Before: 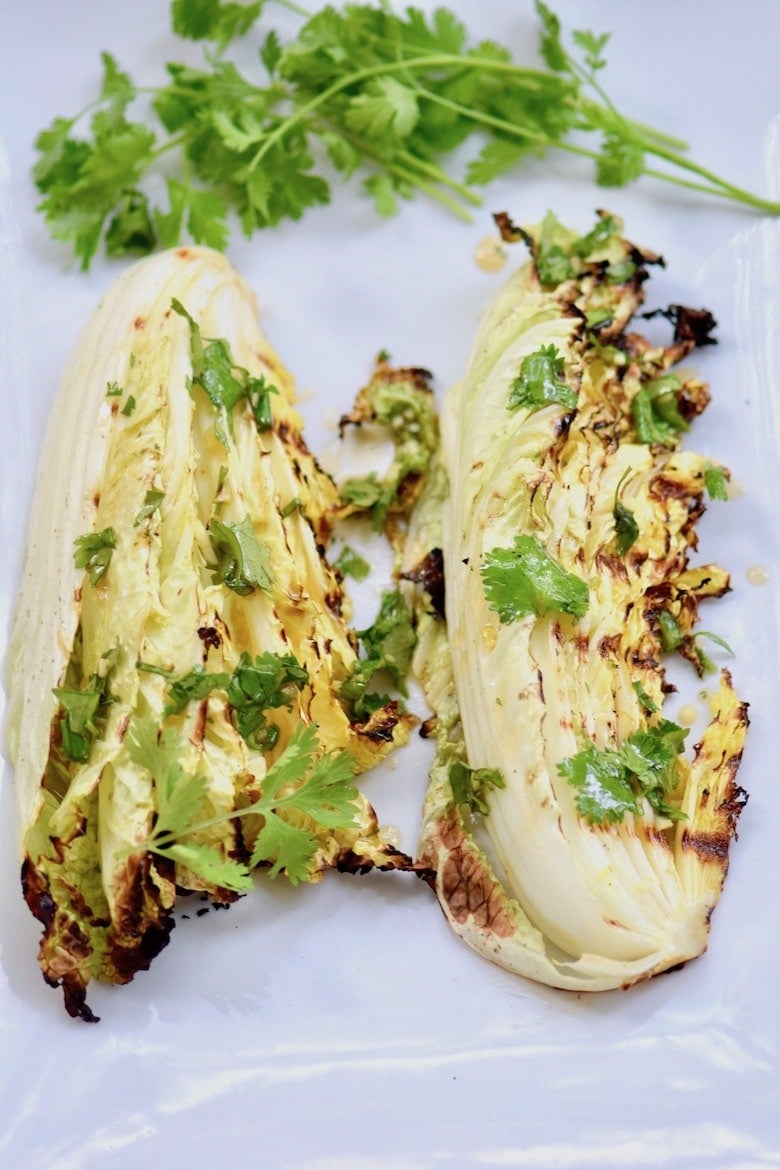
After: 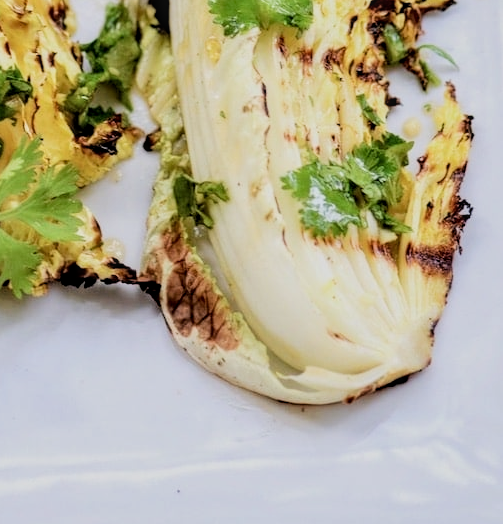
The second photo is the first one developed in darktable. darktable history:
filmic rgb: black relative exposure -5 EV, hardness 2.88, contrast 1.3, highlights saturation mix -30%
local contrast: on, module defaults
crop and rotate: left 35.509%, top 50.238%, bottom 4.934%
